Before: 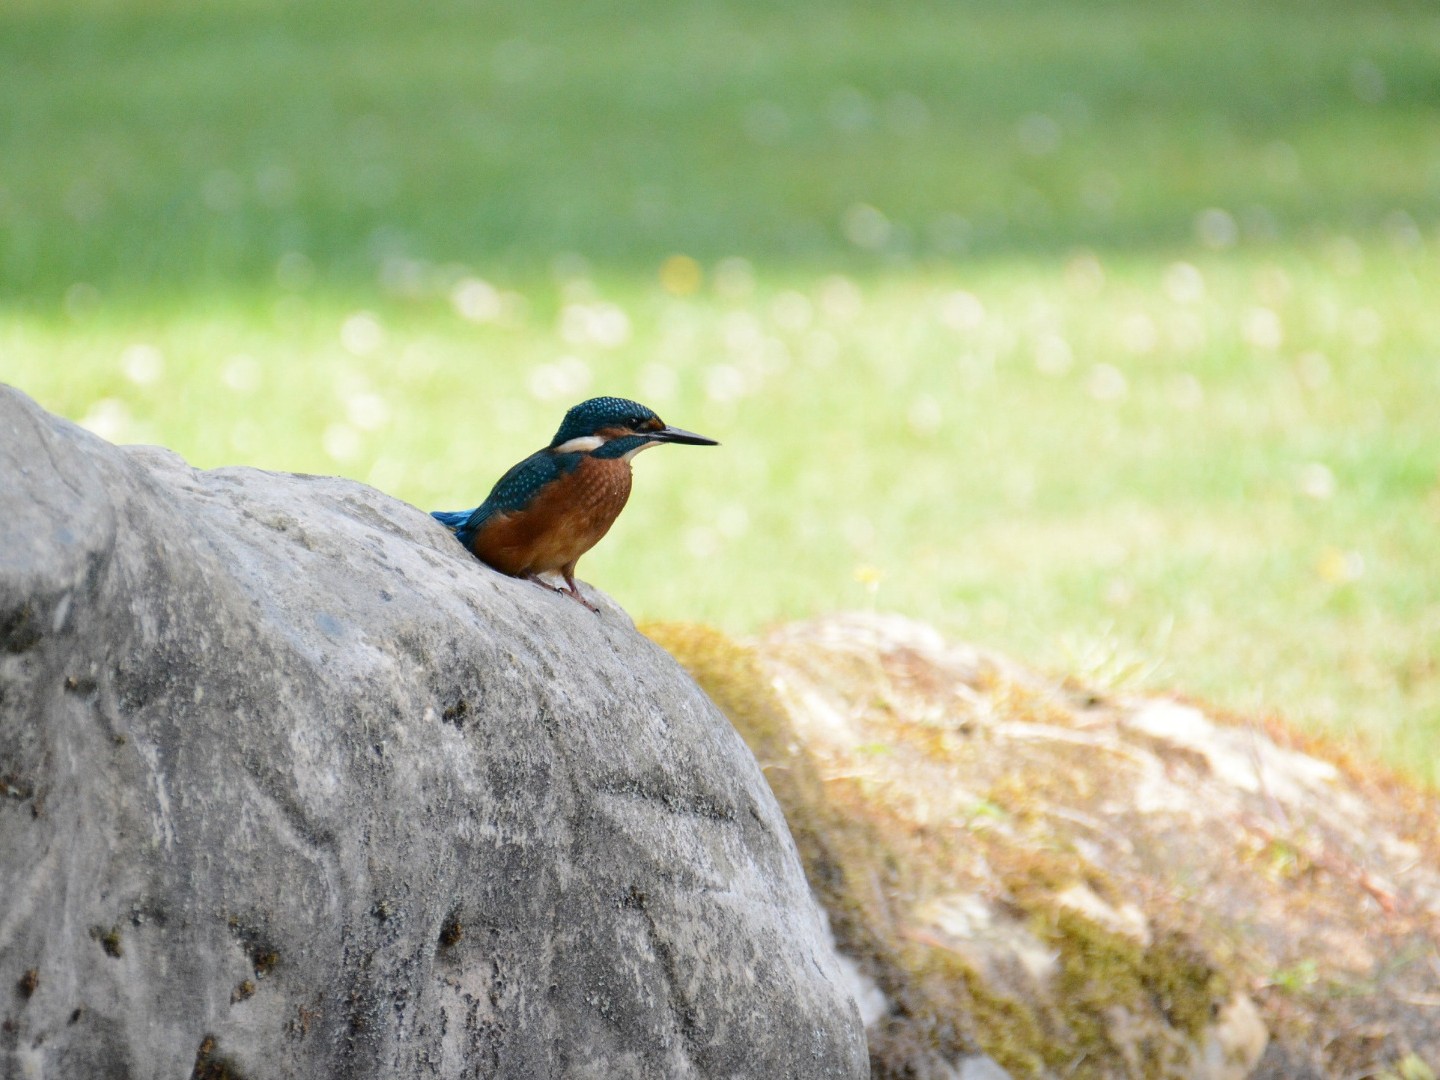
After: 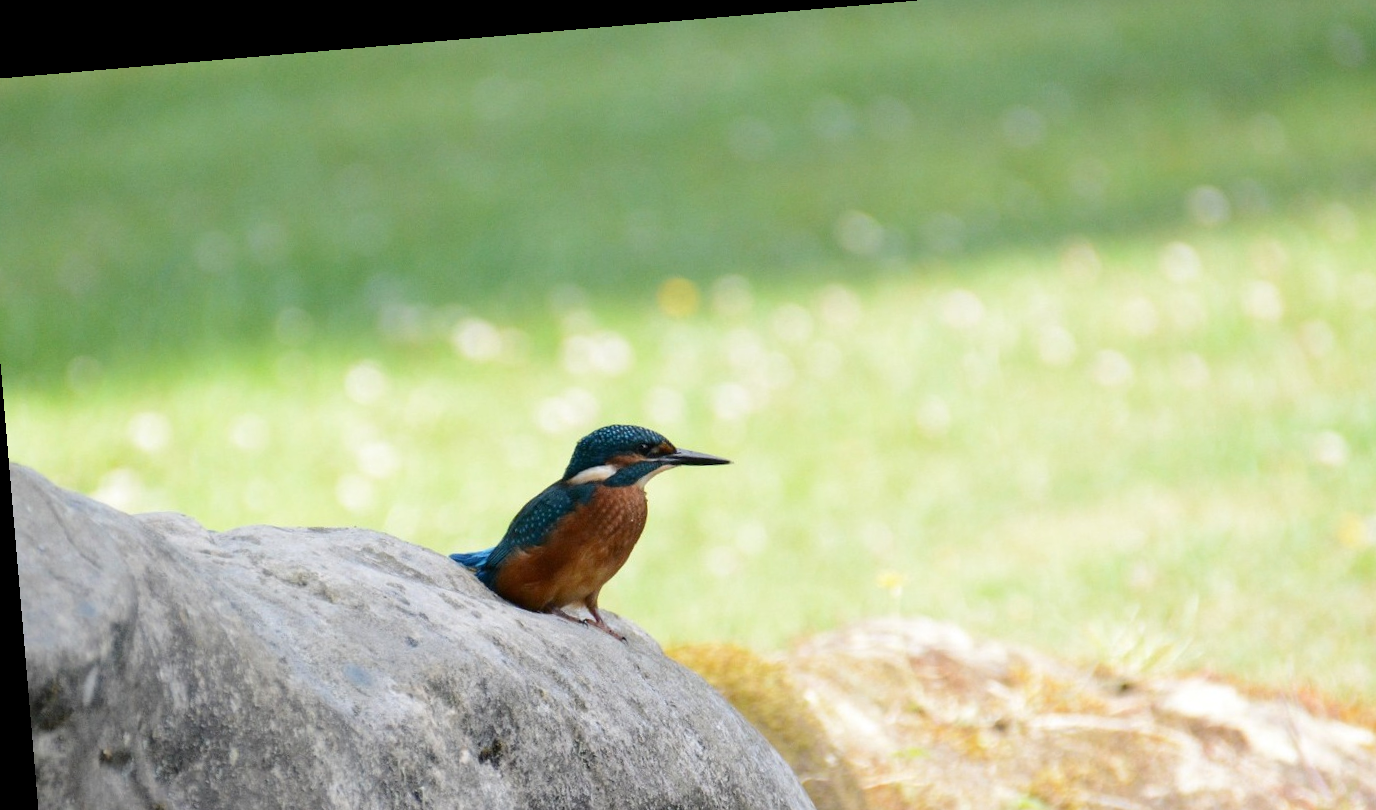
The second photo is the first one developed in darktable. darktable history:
rotate and perspective: rotation -4.86°, automatic cropping off
crop: left 1.509%, top 3.452%, right 7.696%, bottom 28.452%
